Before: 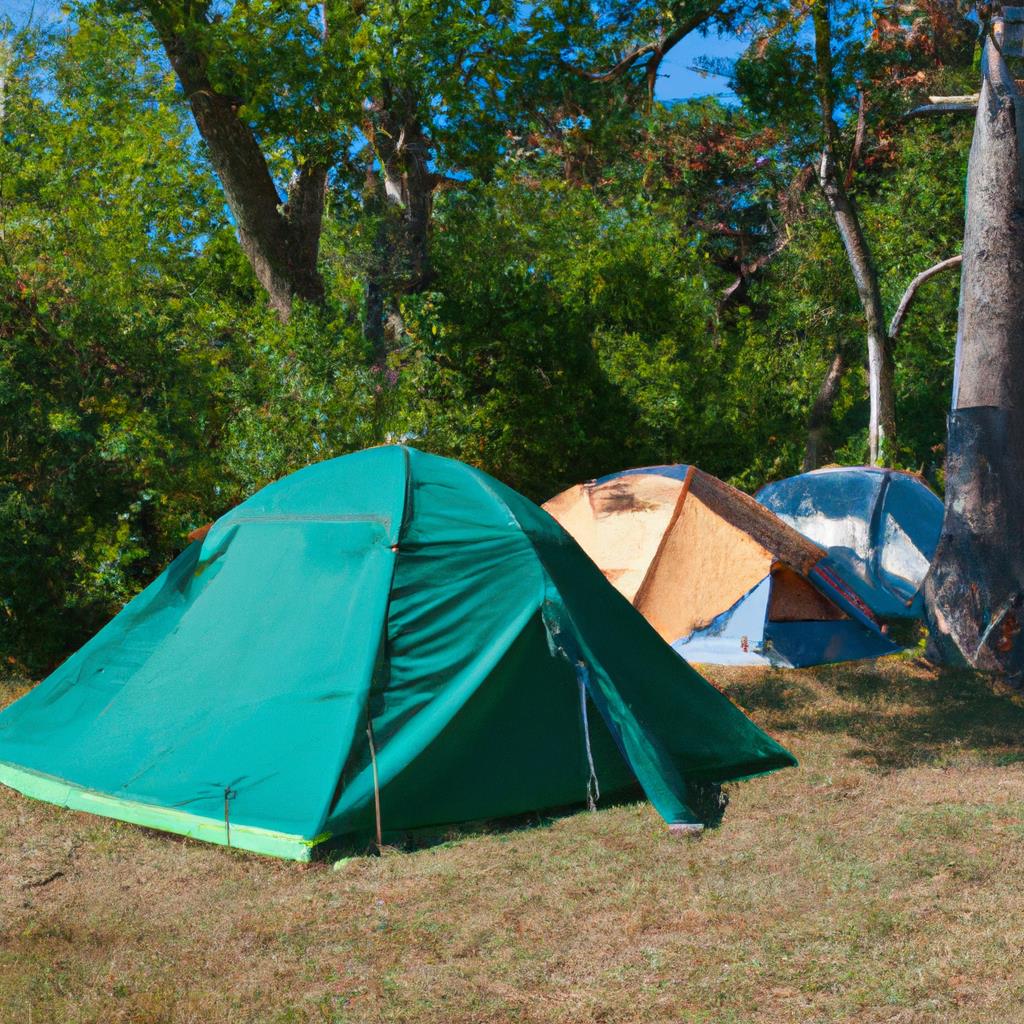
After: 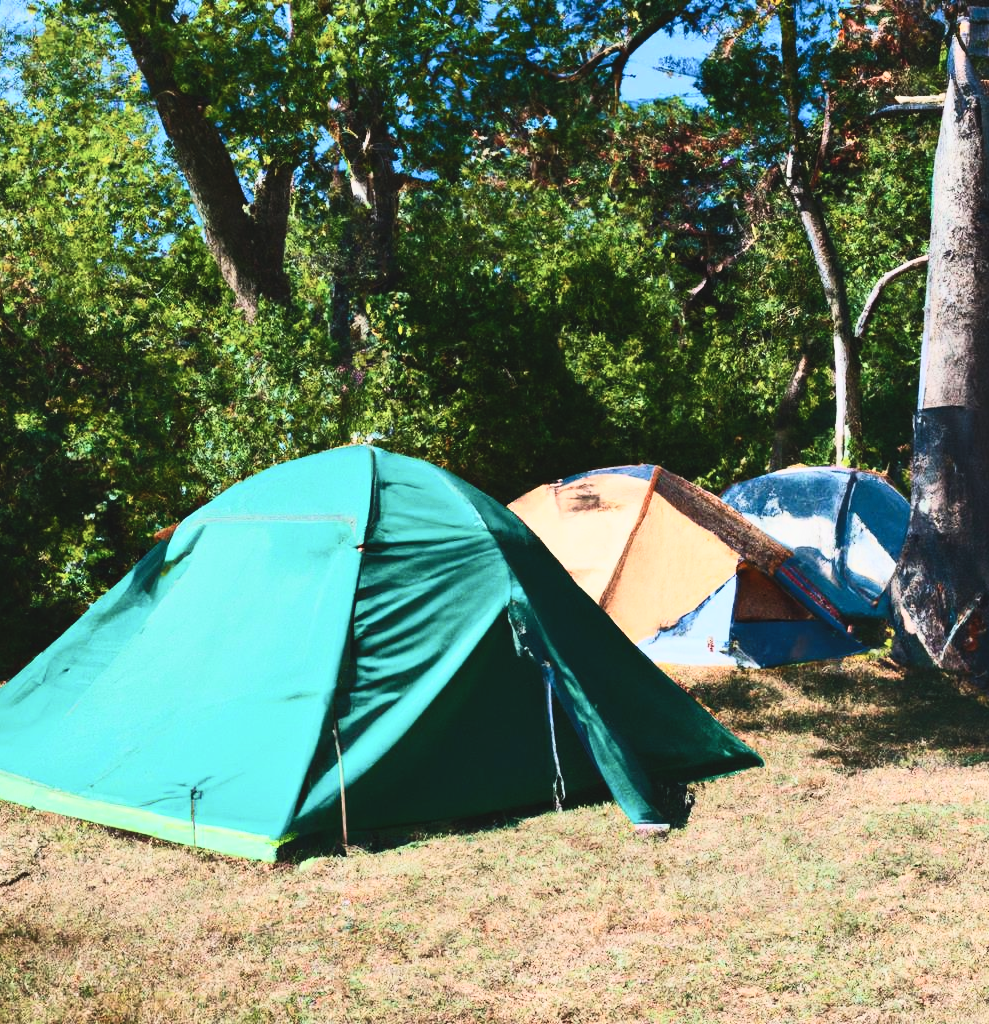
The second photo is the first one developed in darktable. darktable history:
filmic rgb: black relative exposure -7.65 EV, white relative exposure 4.56 EV, hardness 3.61
exposure: black level correction -0.016, compensate highlight preservation false
contrast brightness saturation: contrast 0.633, brightness 0.334, saturation 0.144
crop and rotate: left 3.39%
